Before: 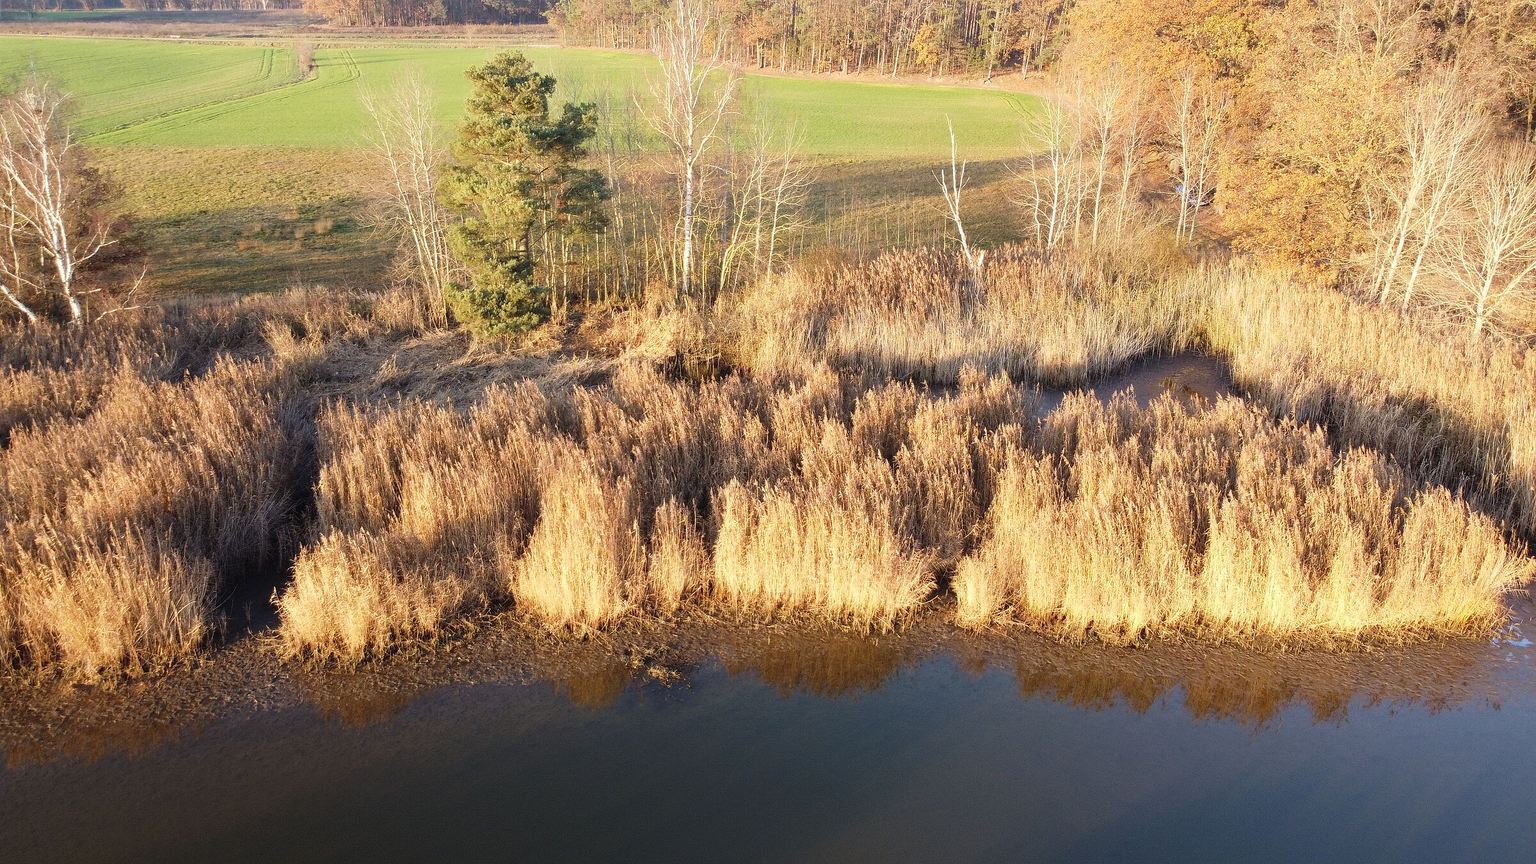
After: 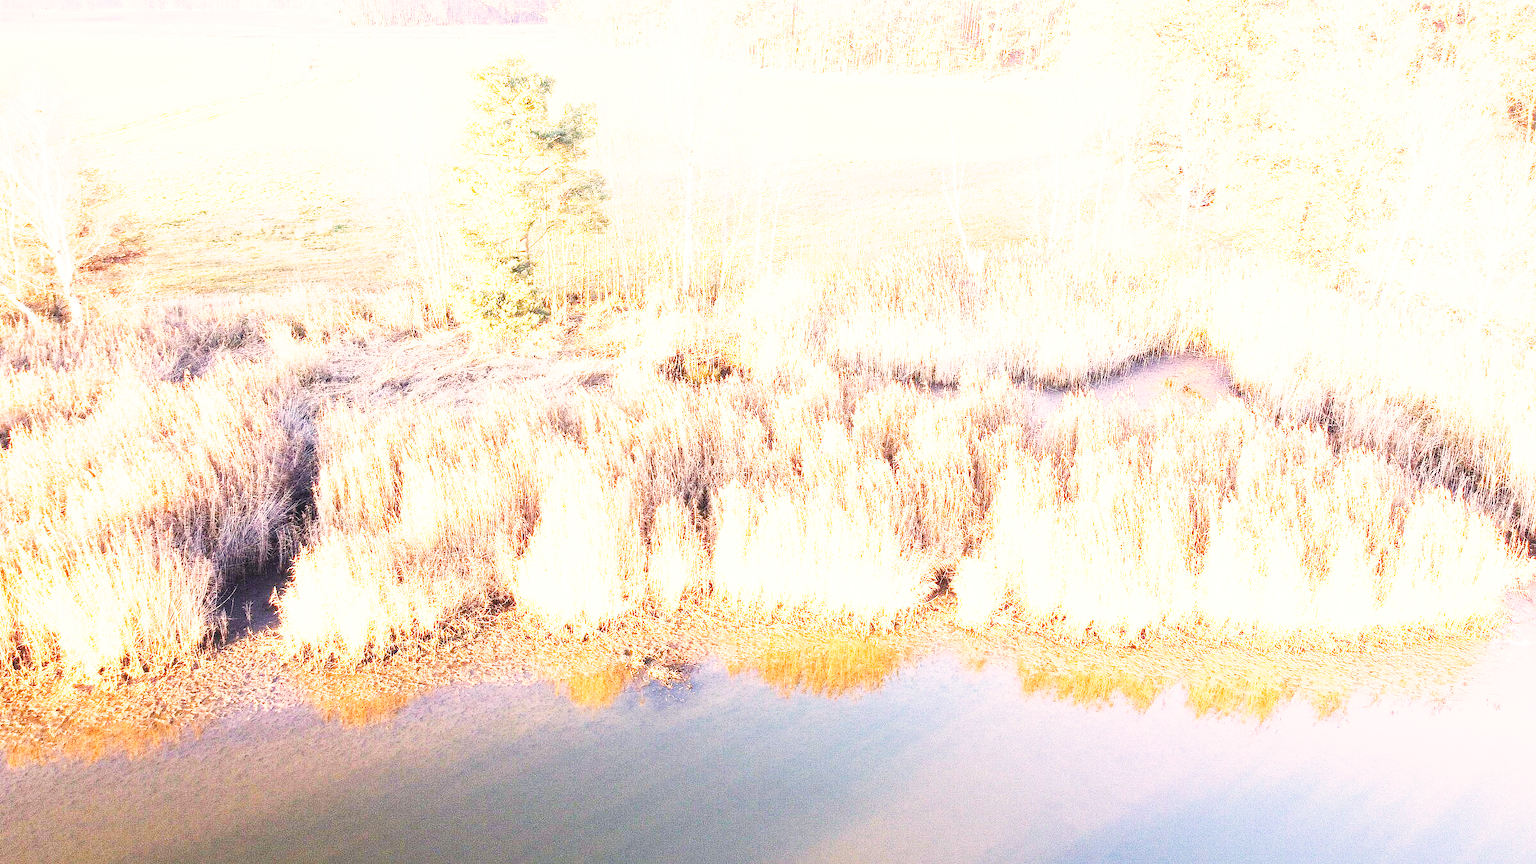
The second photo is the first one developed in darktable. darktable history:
base curve: curves: ch0 [(0, 0) (0.007, 0.004) (0.027, 0.03) (0.046, 0.07) (0.207, 0.54) (0.442, 0.872) (0.673, 0.972) (1, 1)], preserve colors none
exposure: black level correction 0, exposure 2.327 EV, compensate exposure bias true, compensate highlight preservation false
color correction: highlights a* 7.34, highlights b* 4.37
